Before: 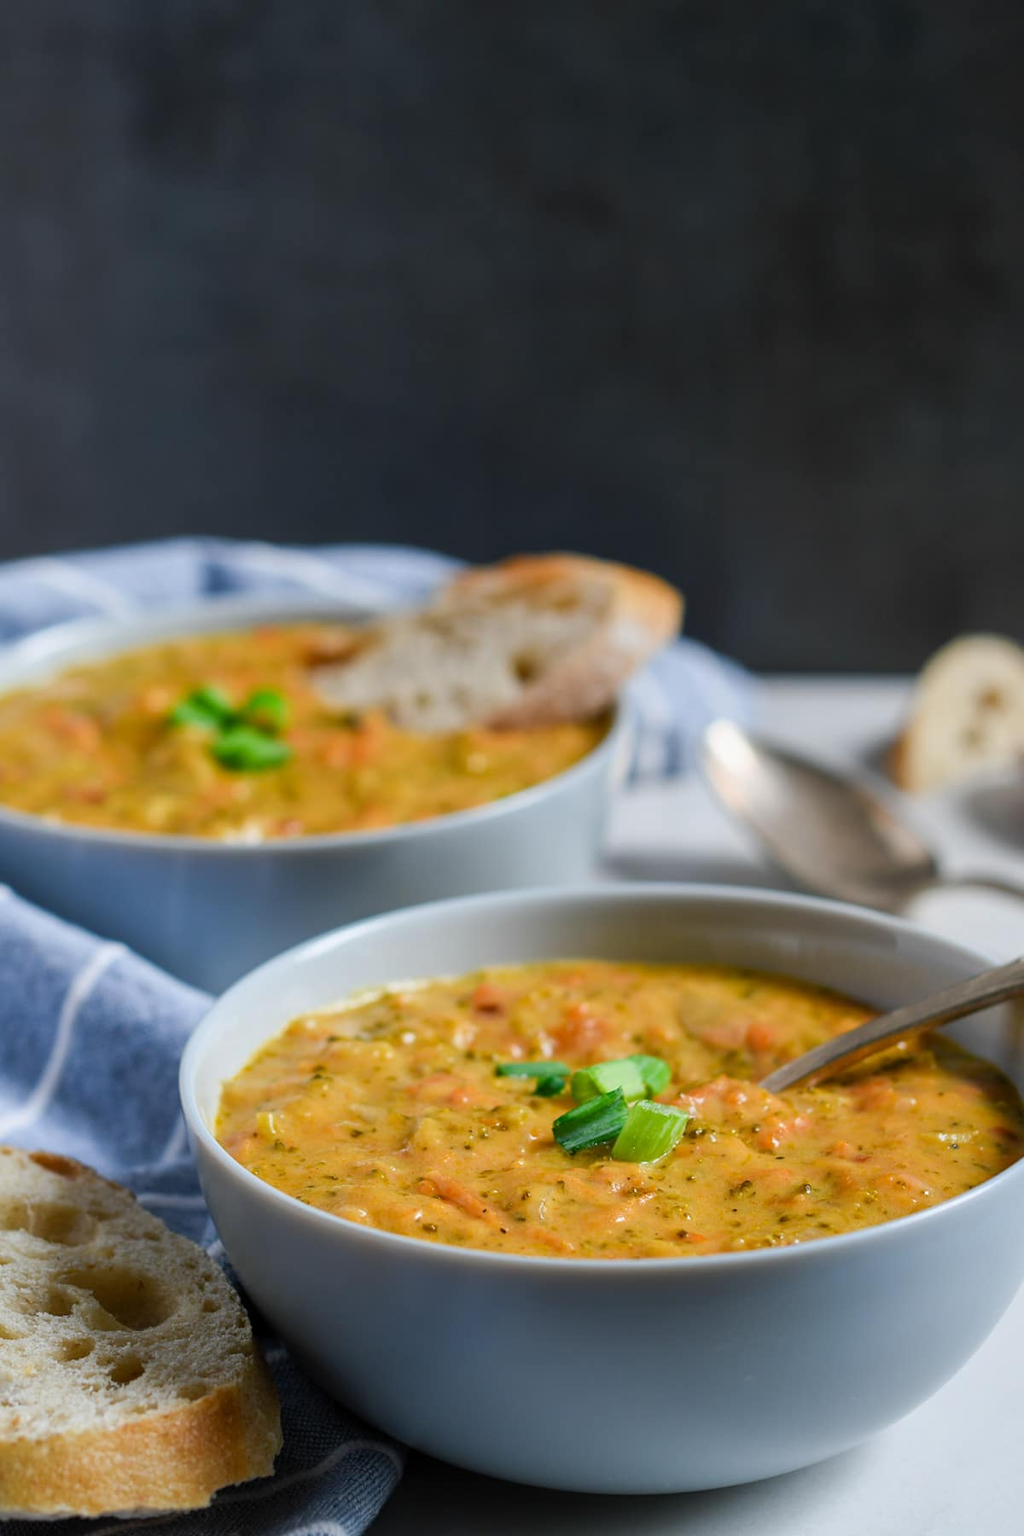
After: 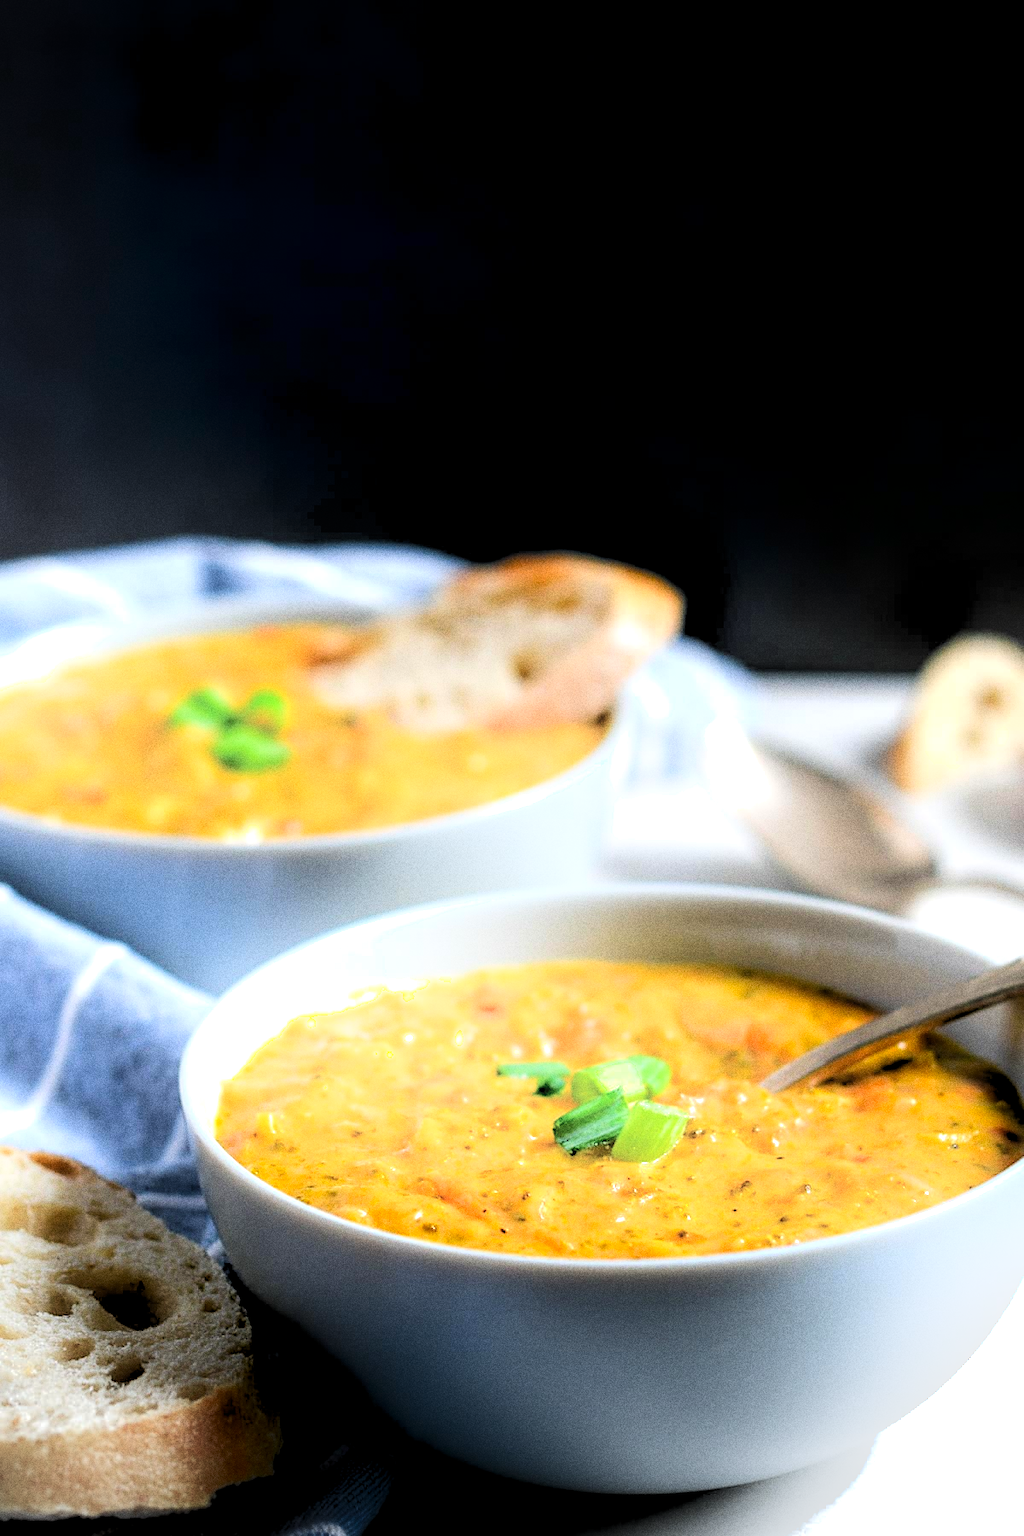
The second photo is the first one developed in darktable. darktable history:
rgb levels: levels [[0.034, 0.472, 0.904], [0, 0.5, 1], [0, 0.5, 1]]
vignetting: fall-off start 100%, brightness -0.282, width/height ratio 1.31
exposure: exposure 0.657 EV, compensate highlight preservation false
shadows and highlights: shadows -90, highlights 90, soften with gaussian
grain: coarseness 0.09 ISO, strength 40%
contrast brightness saturation: saturation 0.13
